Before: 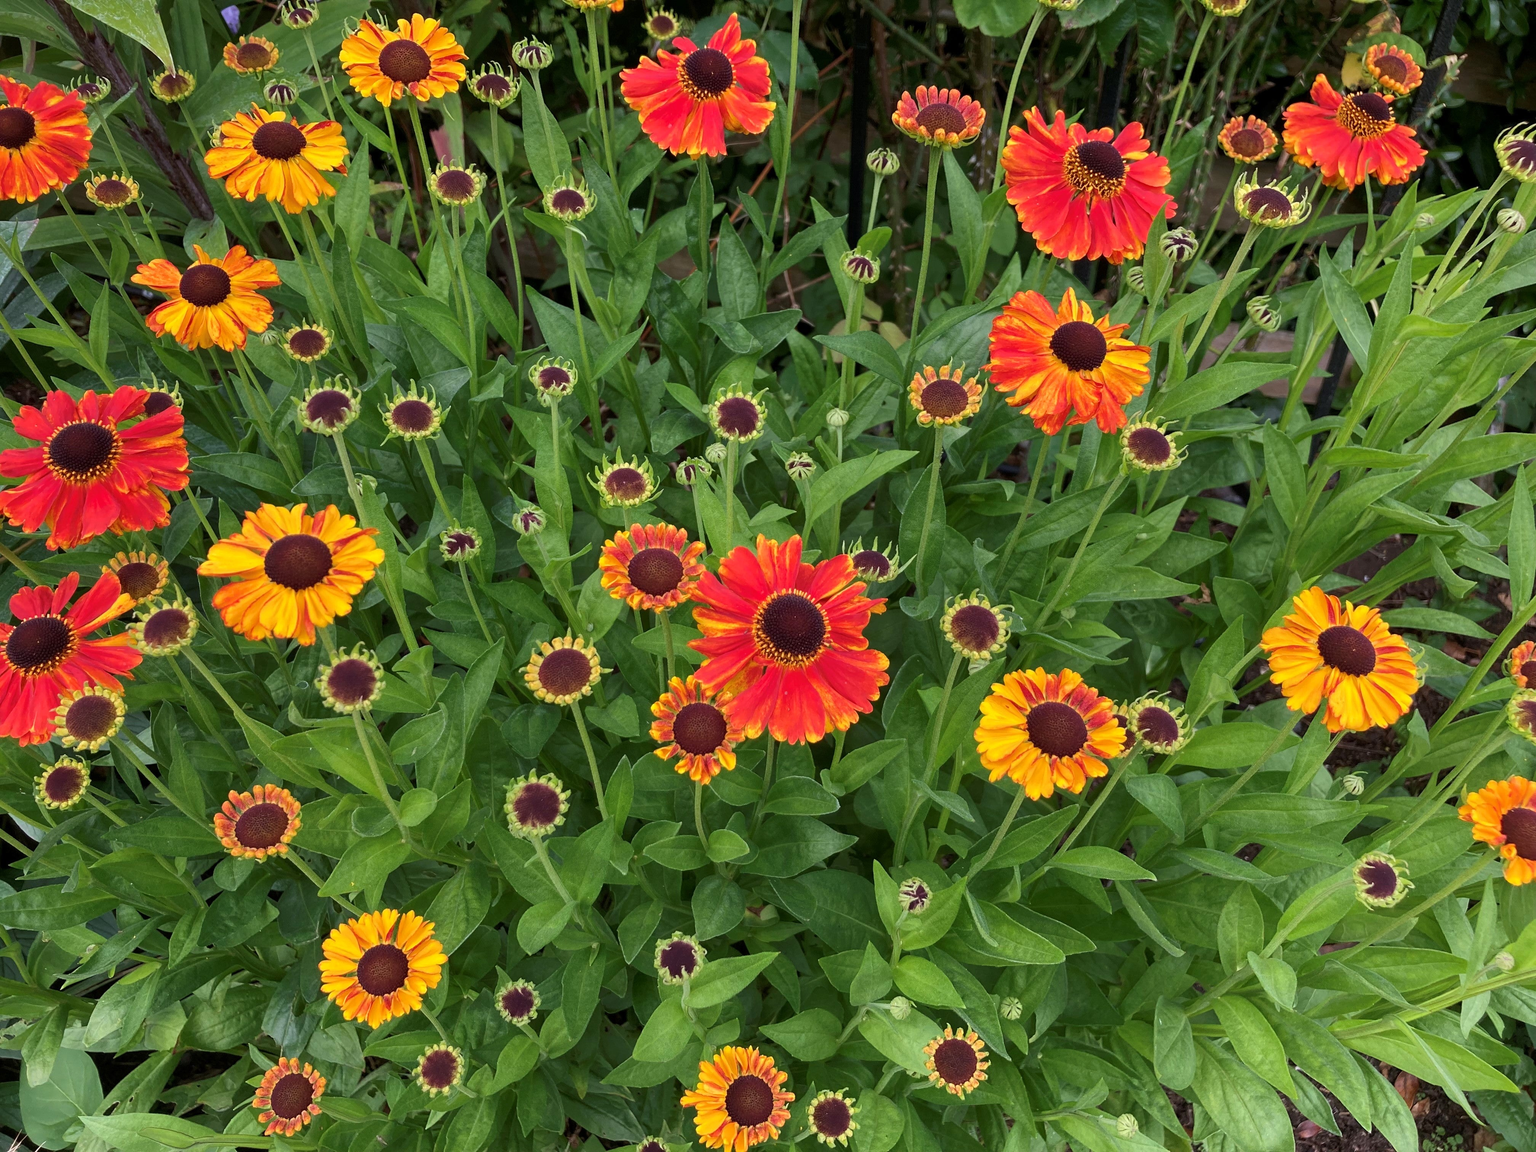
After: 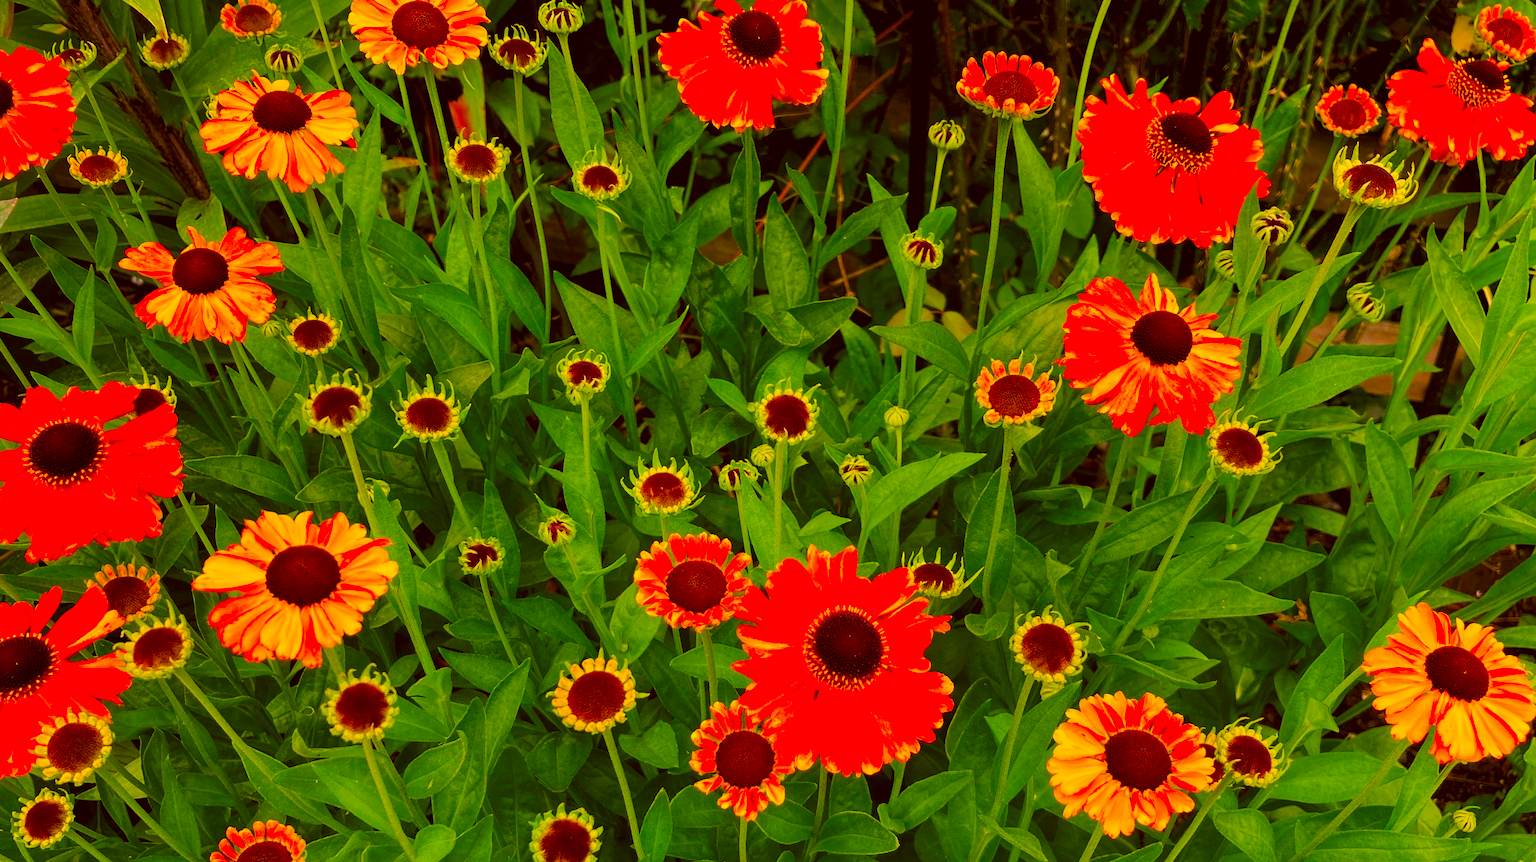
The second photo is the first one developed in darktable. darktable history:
exposure: compensate highlight preservation false
filmic rgb: middle gray luminance 9.19%, black relative exposure -10.54 EV, white relative exposure 3.44 EV, target black luminance 0%, hardness 5.98, latitude 59.57%, contrast 1.09, highlights saturation mix 6.13%, shadows ↔ highlights balance 29.39%, color science v4 (2020)
crop: left 1.534%, top 3.419%, right 7.614%, bottom 28.494%
color correction: highlights a* 11.19, highlights b* 30.74, shadows a* 2.87, shadows b* 17.35, saturation 1.72
